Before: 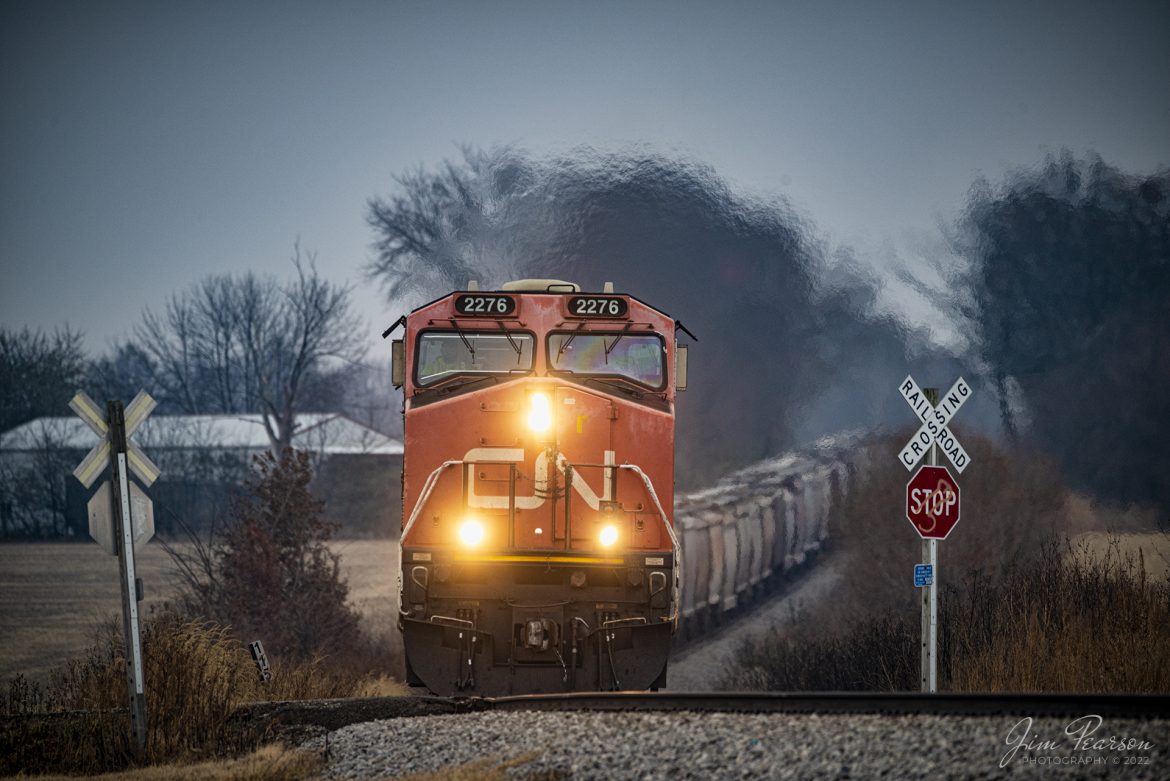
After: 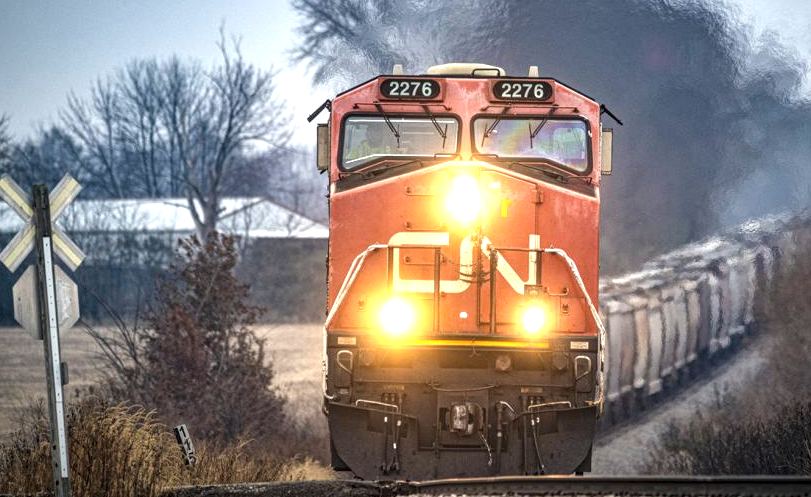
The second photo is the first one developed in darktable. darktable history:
local contrast: on, module defaults
exposure: black level correction 0, exposure 1.173 EV, compensate exposure bias true, compensate highlight preservation false
crop: left 6.488%, top 27.668%, right 24.183%, bottom 8.656%
